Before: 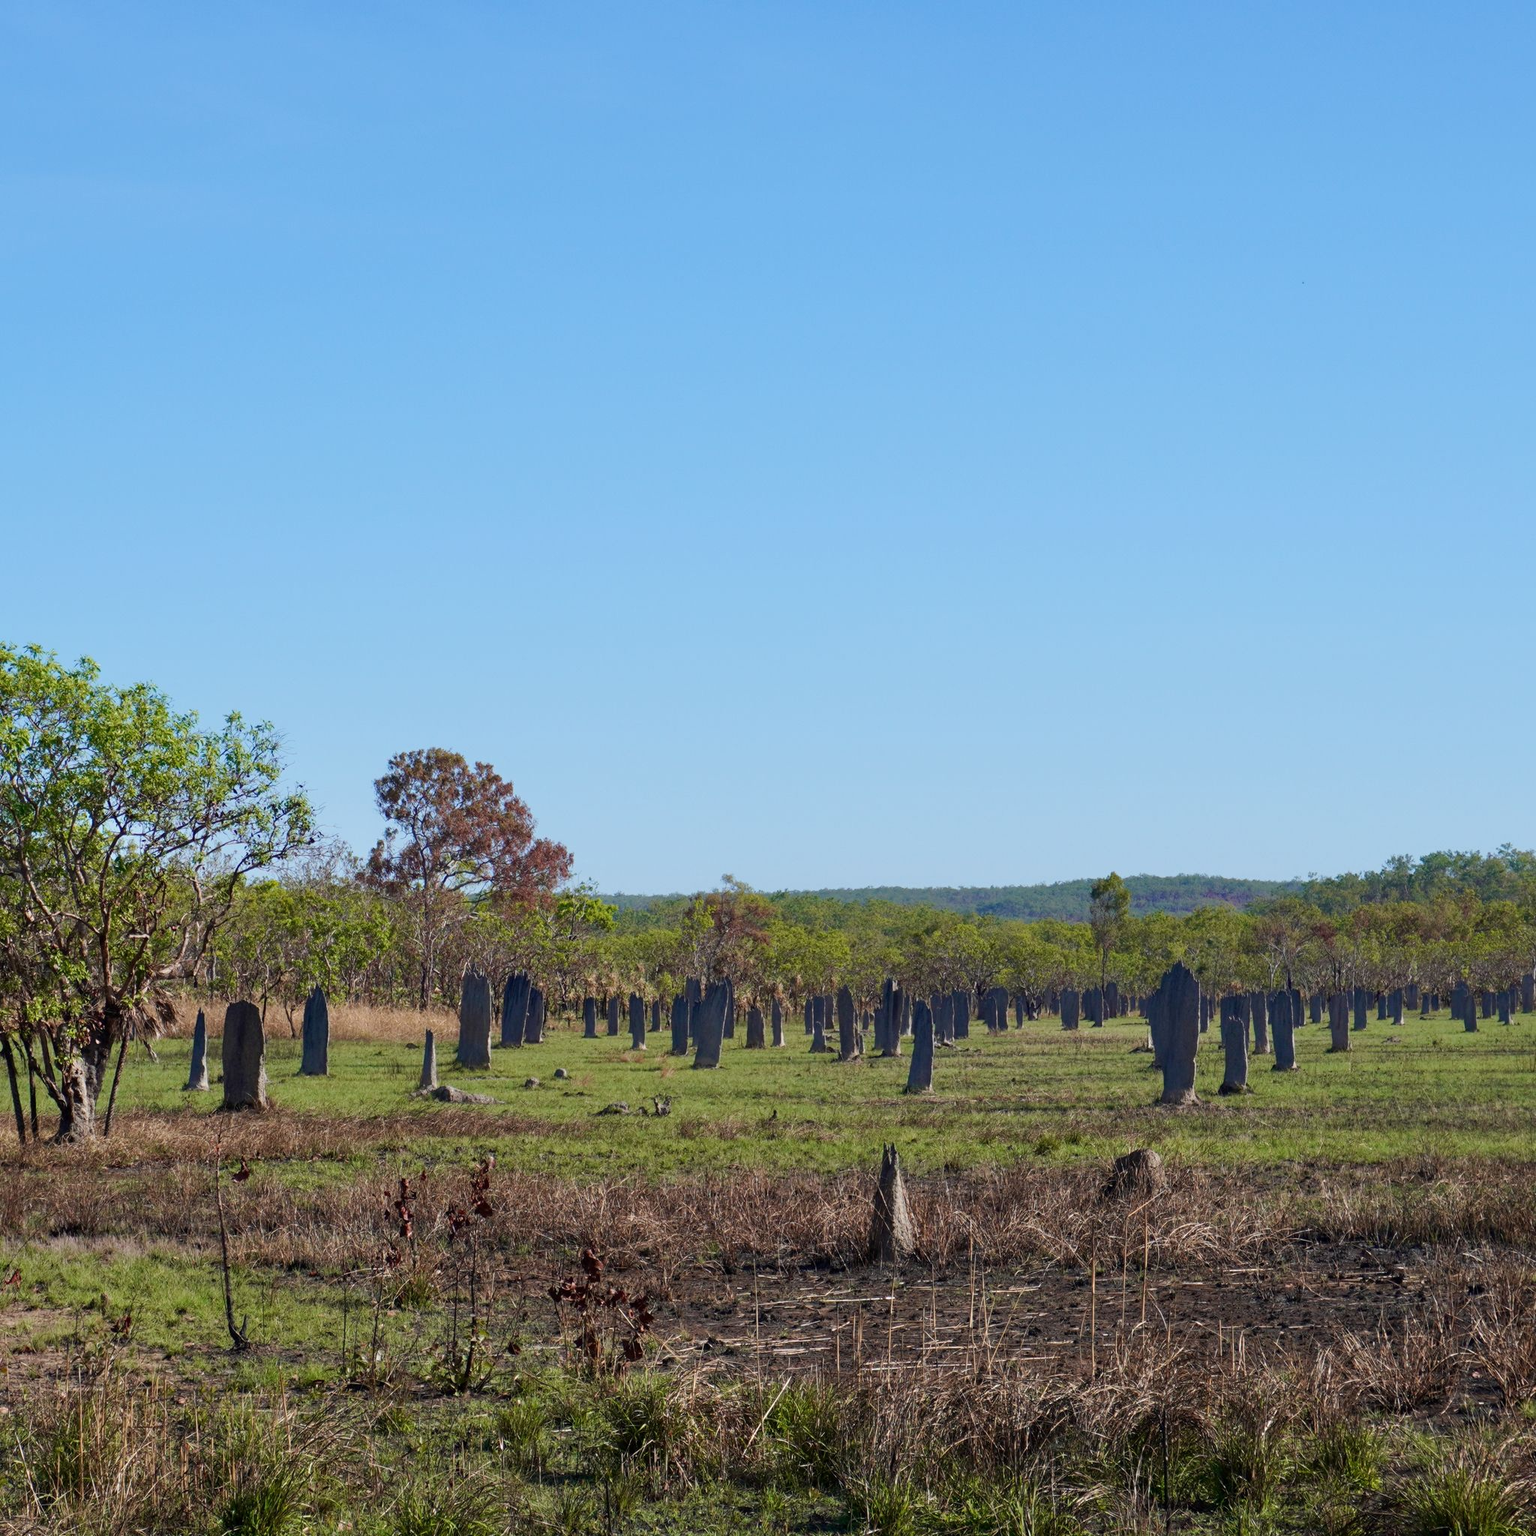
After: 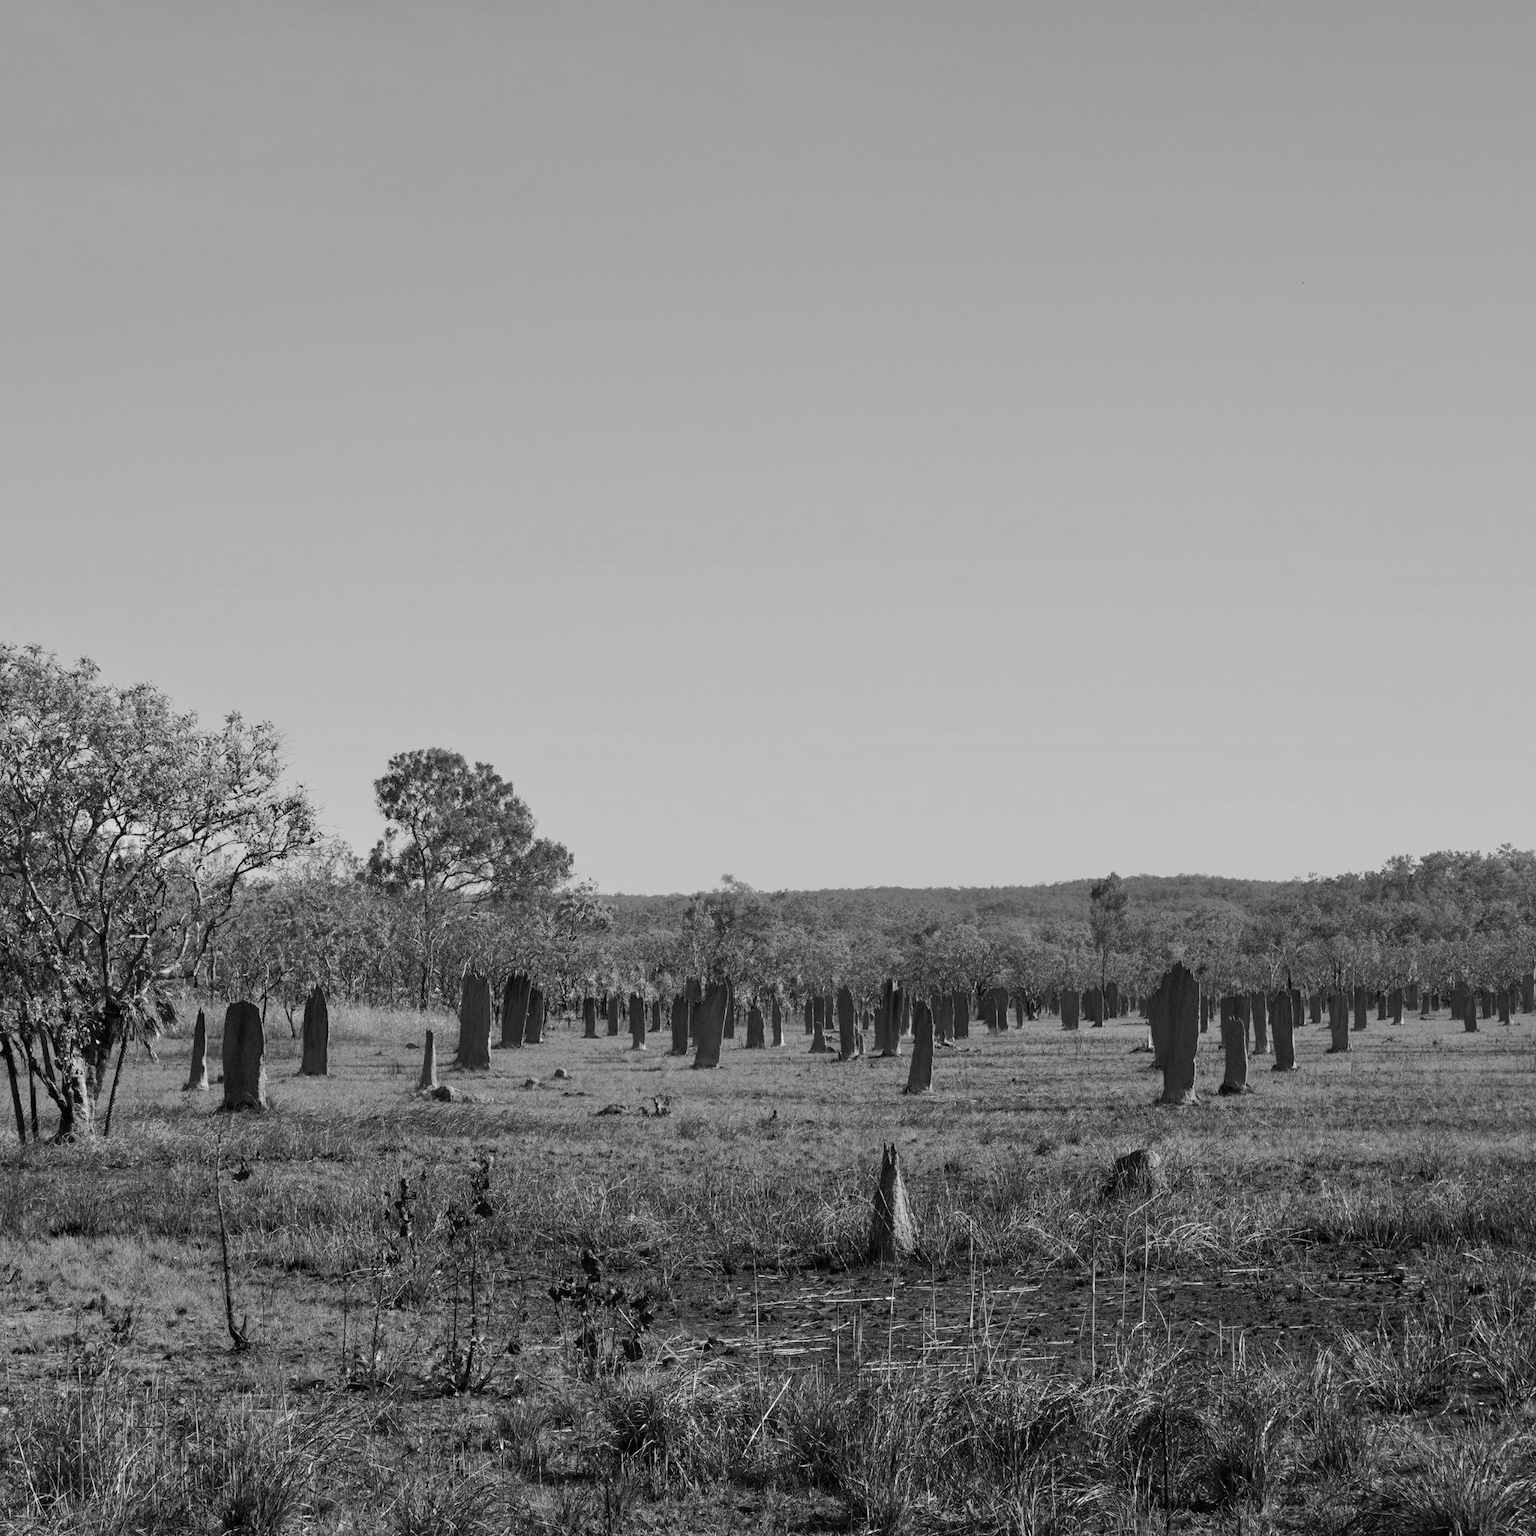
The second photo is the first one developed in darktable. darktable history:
base curve: preserve colors none
monochrome: a -6.99, b 35.61, size 1.4
